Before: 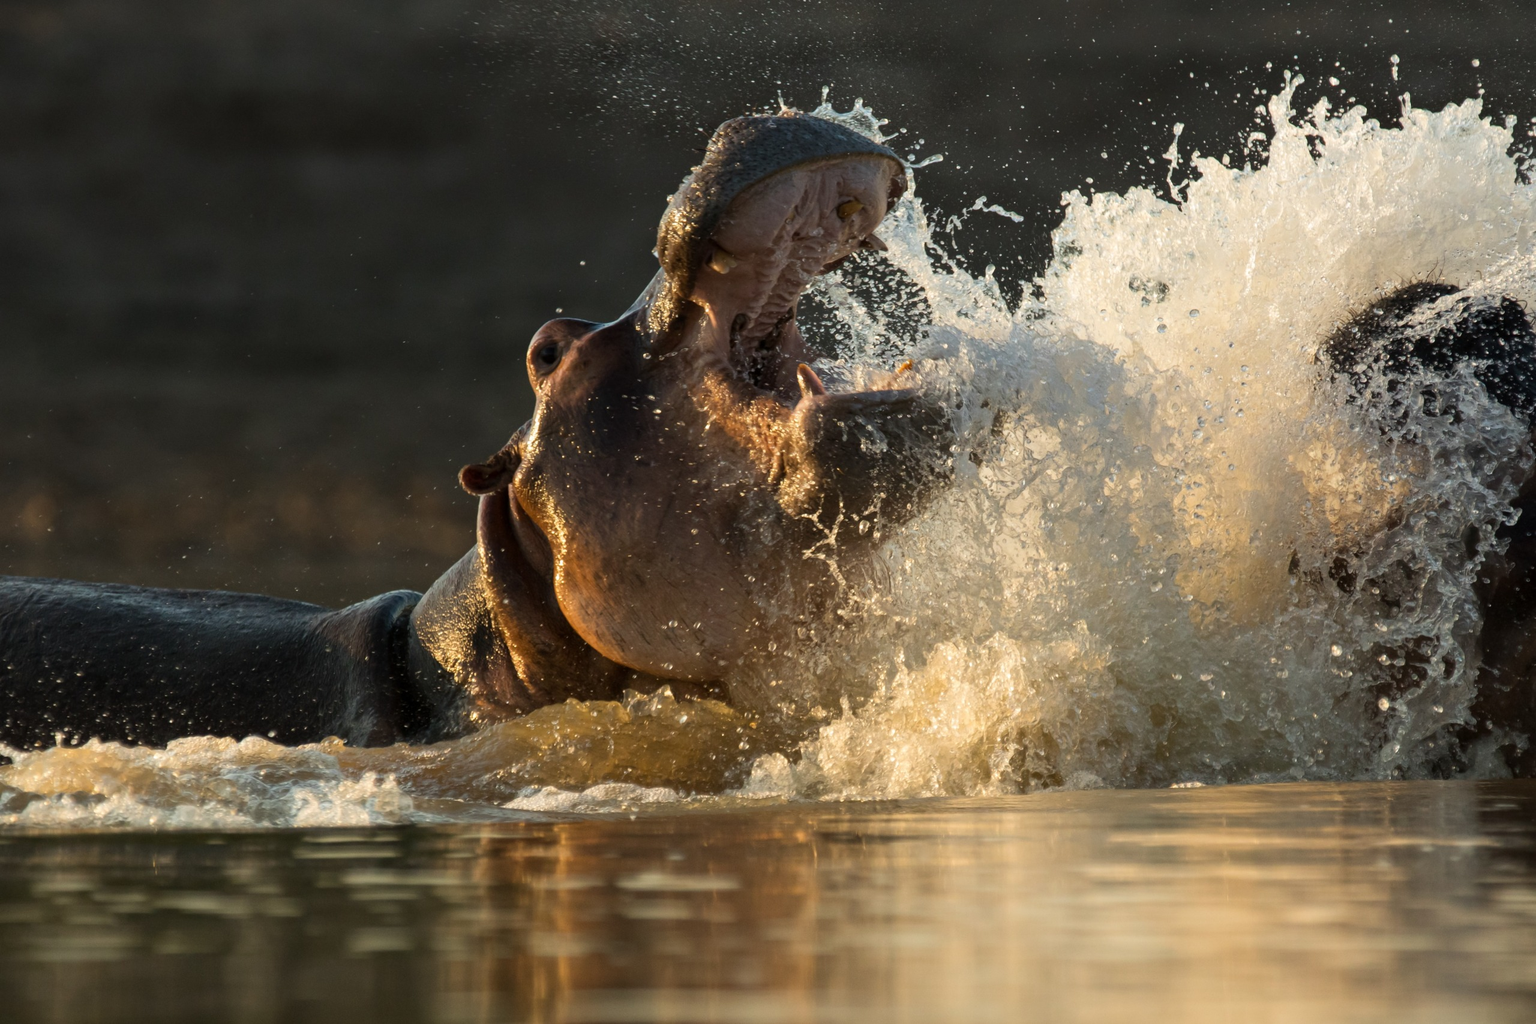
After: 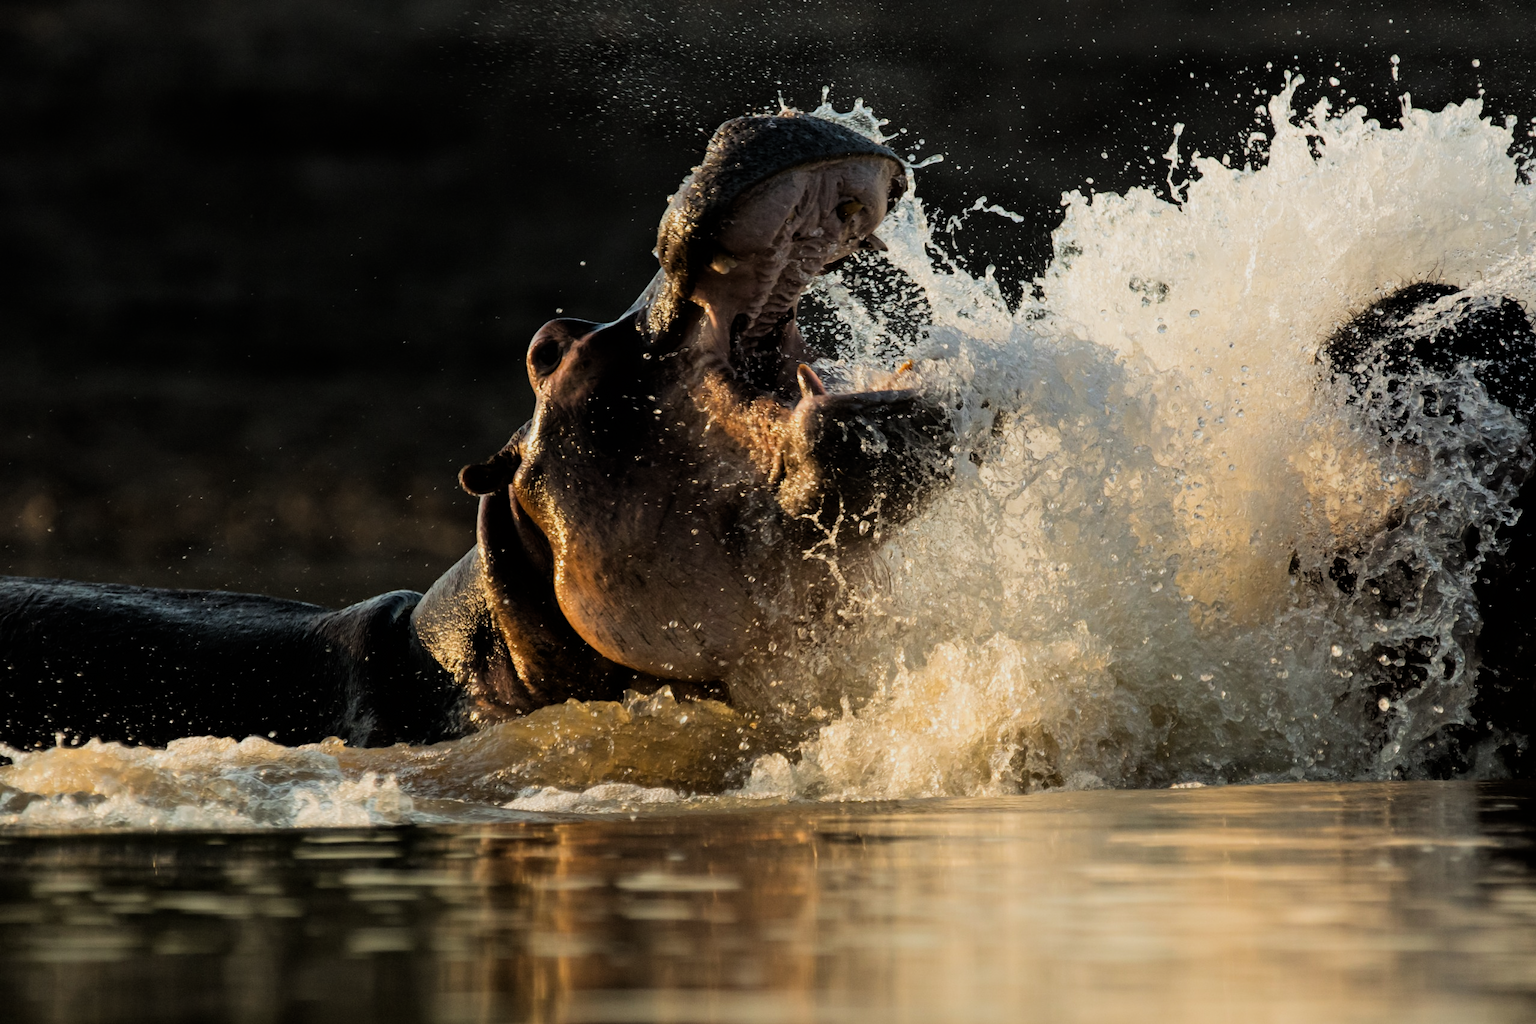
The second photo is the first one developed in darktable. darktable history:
filmic rgb: black relative exposure -5.09 EV, white relative exposure 3.52 EV, hardness 3.16, contrast 1.199, highlights saturation mix -48.83%
